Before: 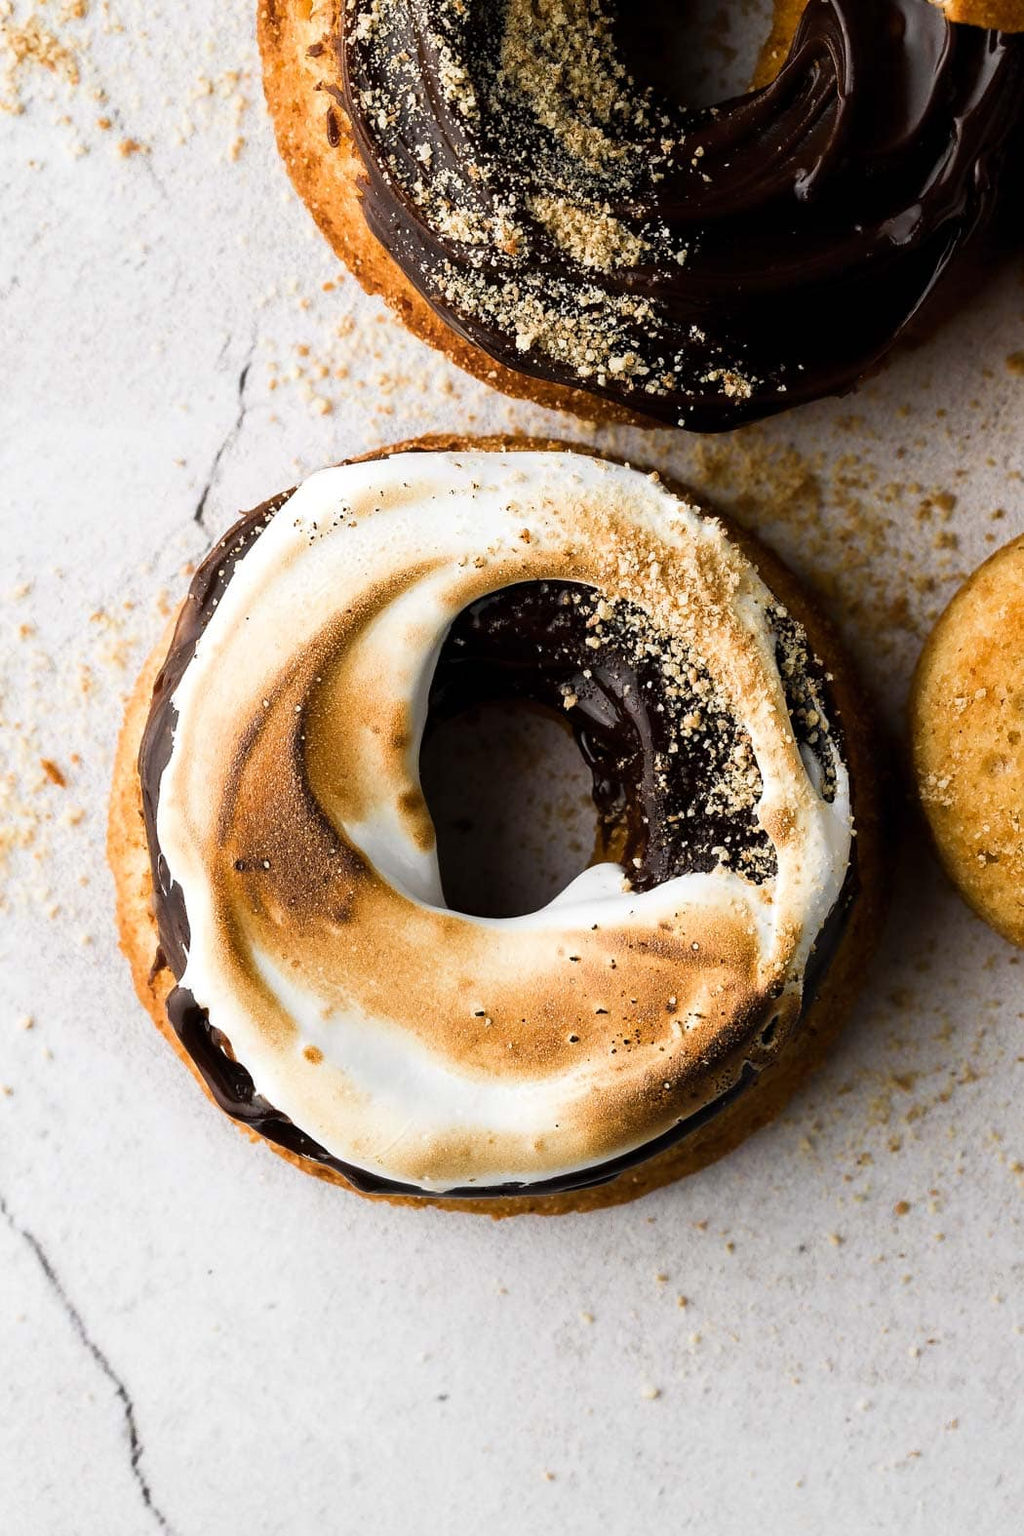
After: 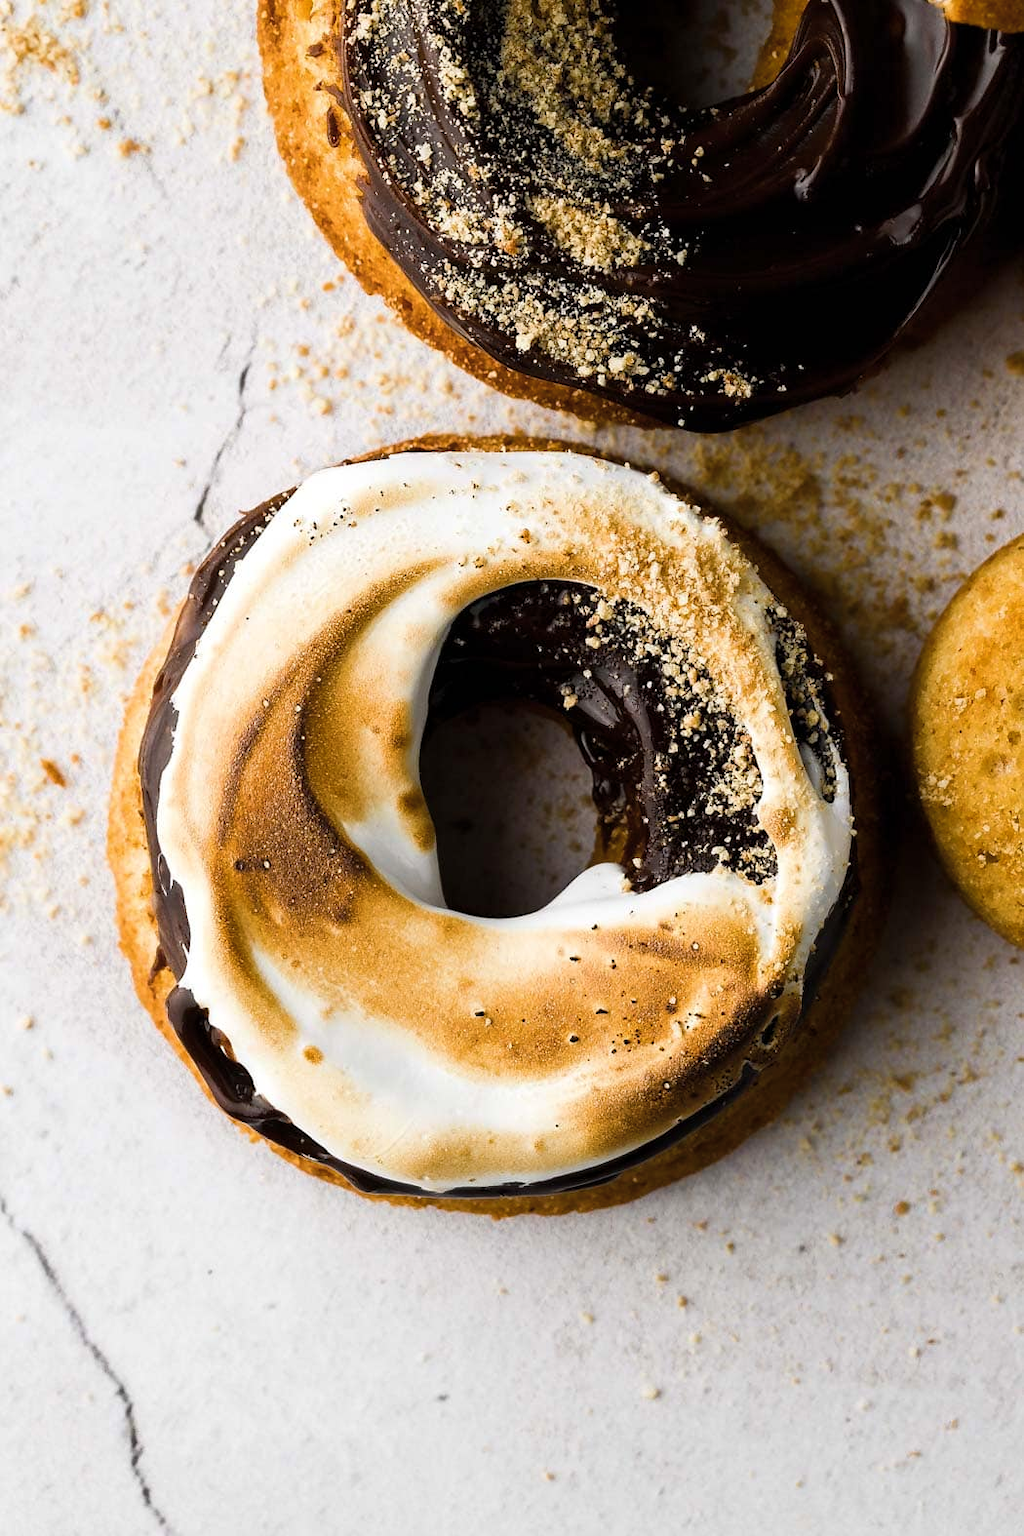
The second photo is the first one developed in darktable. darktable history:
contrast brightness saturation: saturation -0.17
color balance rgb: perceptual saturation grading › global saturation 20%, global vibrance 20%
